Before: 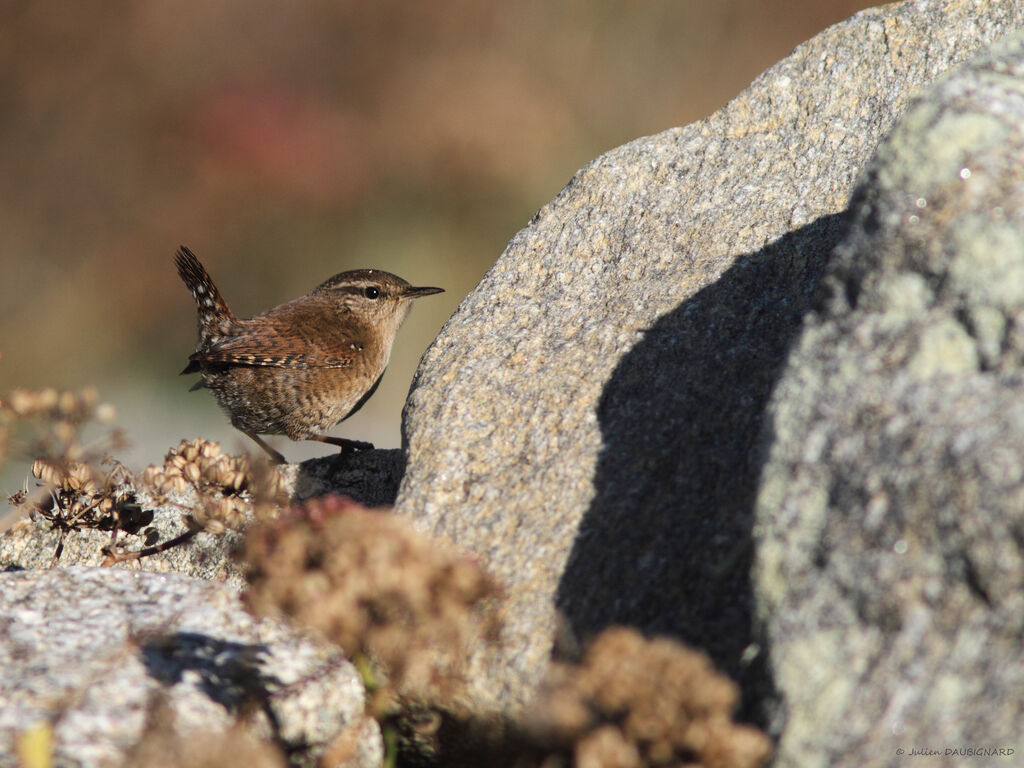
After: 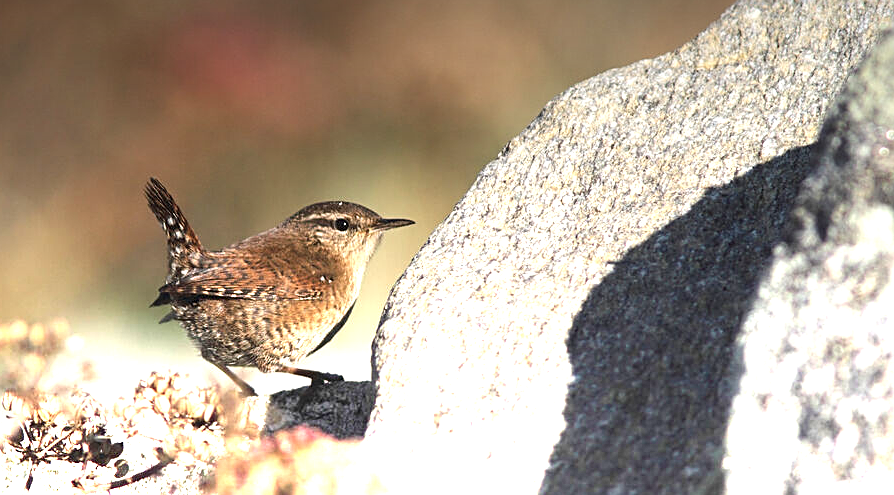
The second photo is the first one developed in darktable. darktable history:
crop: left 3.015%, top 8.969%, right 9.647%, bottom 26.457%
sharpen: on, module defaults
graduated density: density -3.9 EV
